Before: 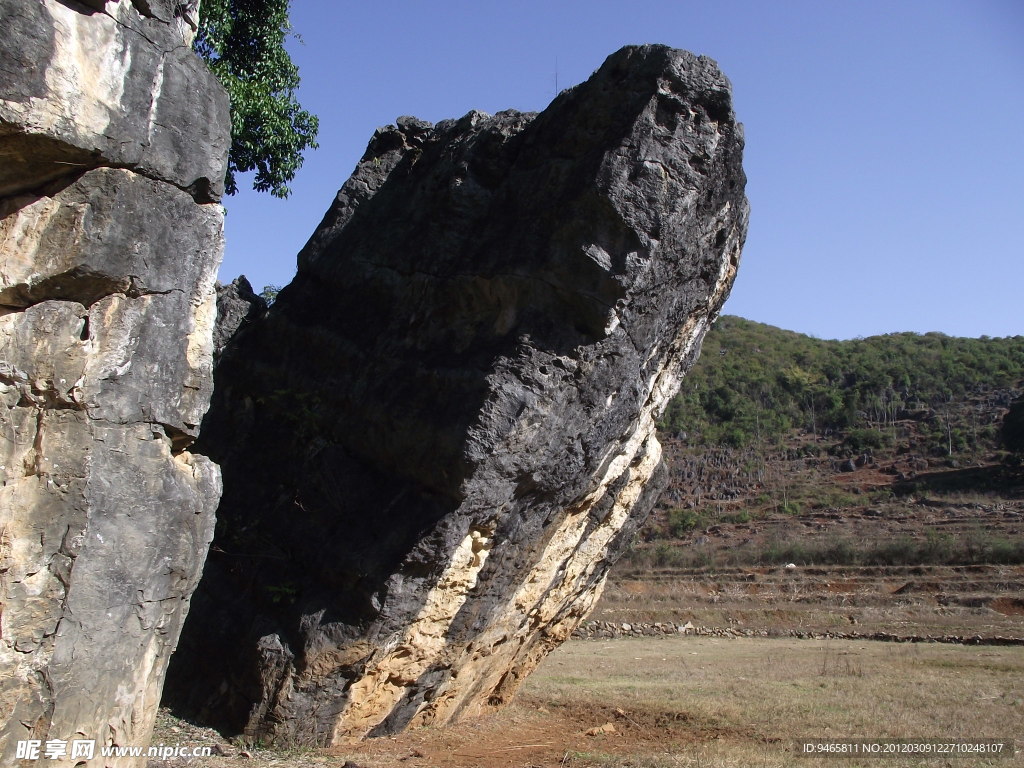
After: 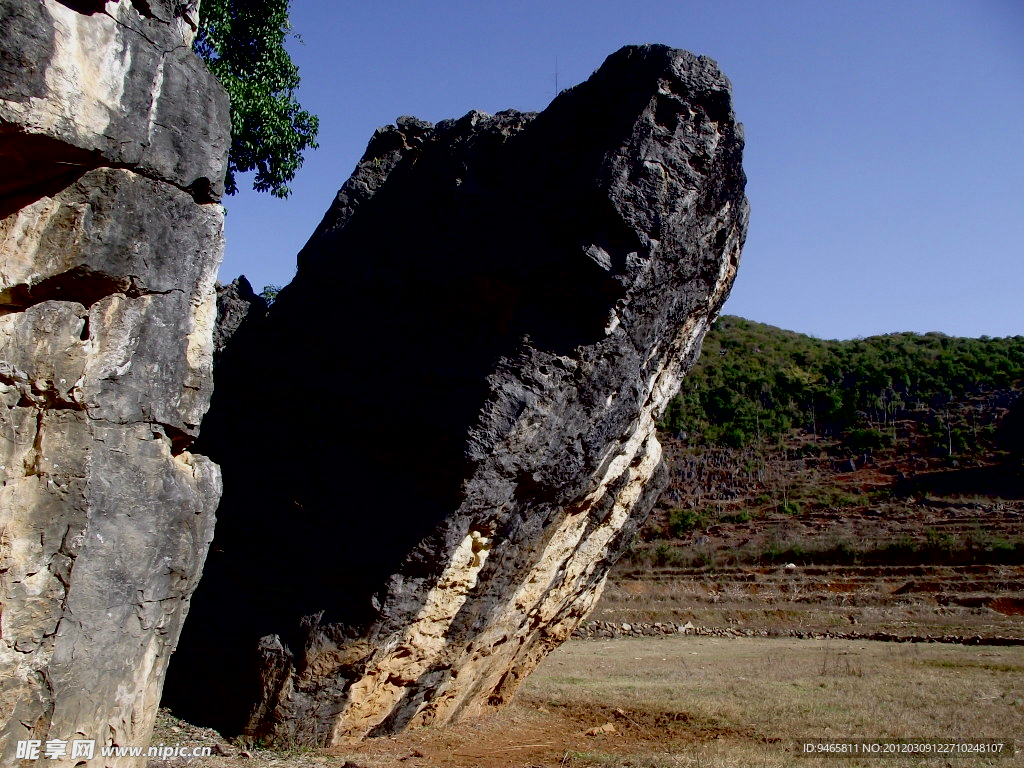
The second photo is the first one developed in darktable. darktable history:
exposure: black level correction 0.046, exposure -0.228 EV, compensate highlight preservation false
